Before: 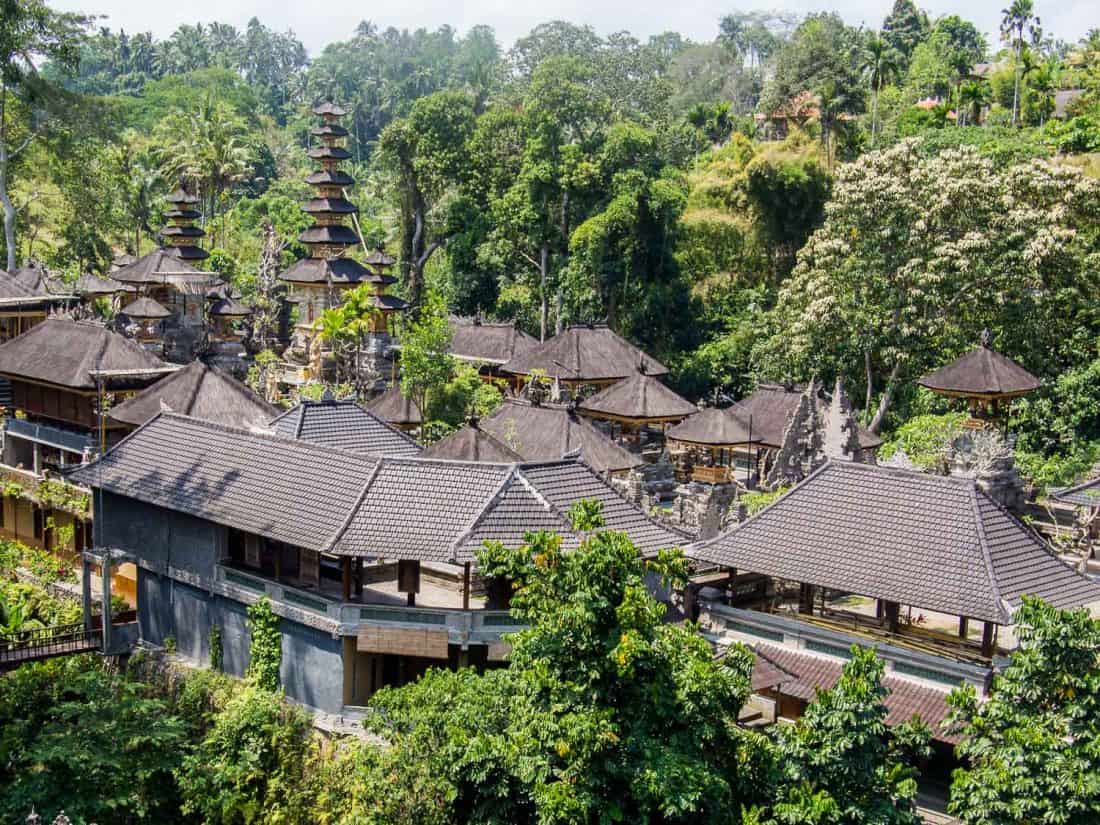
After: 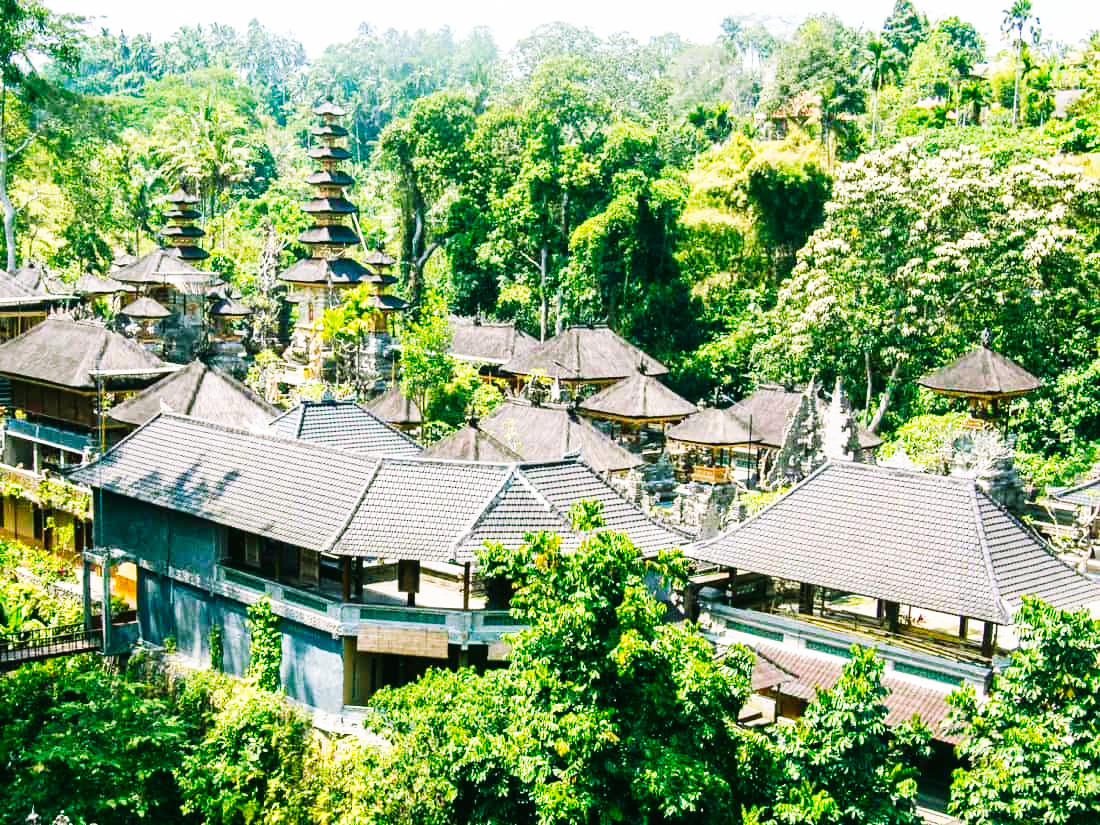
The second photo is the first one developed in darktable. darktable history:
base curve: curves: ch0 [(0, 0) (0.007, 0.004) (0.027, 0.03) (0.046, 0.07) (0.207, 0.54) (0.442, 0.872) (0.673, 0.972) (1, 1)], preserve colors none
color balance rgb: shadows lift › chroma 11.947%, shadows lift › hue 132.48°, global offset › luminance 0.466%, perceptual saturation grading › global saturation 1.916%, perceptual saturation grading › highlights -1.679%, perceptual saturation grading › mid-tones 3.294%, perceptual saturation grading › shadows 8.18%, global vibrance 20%
